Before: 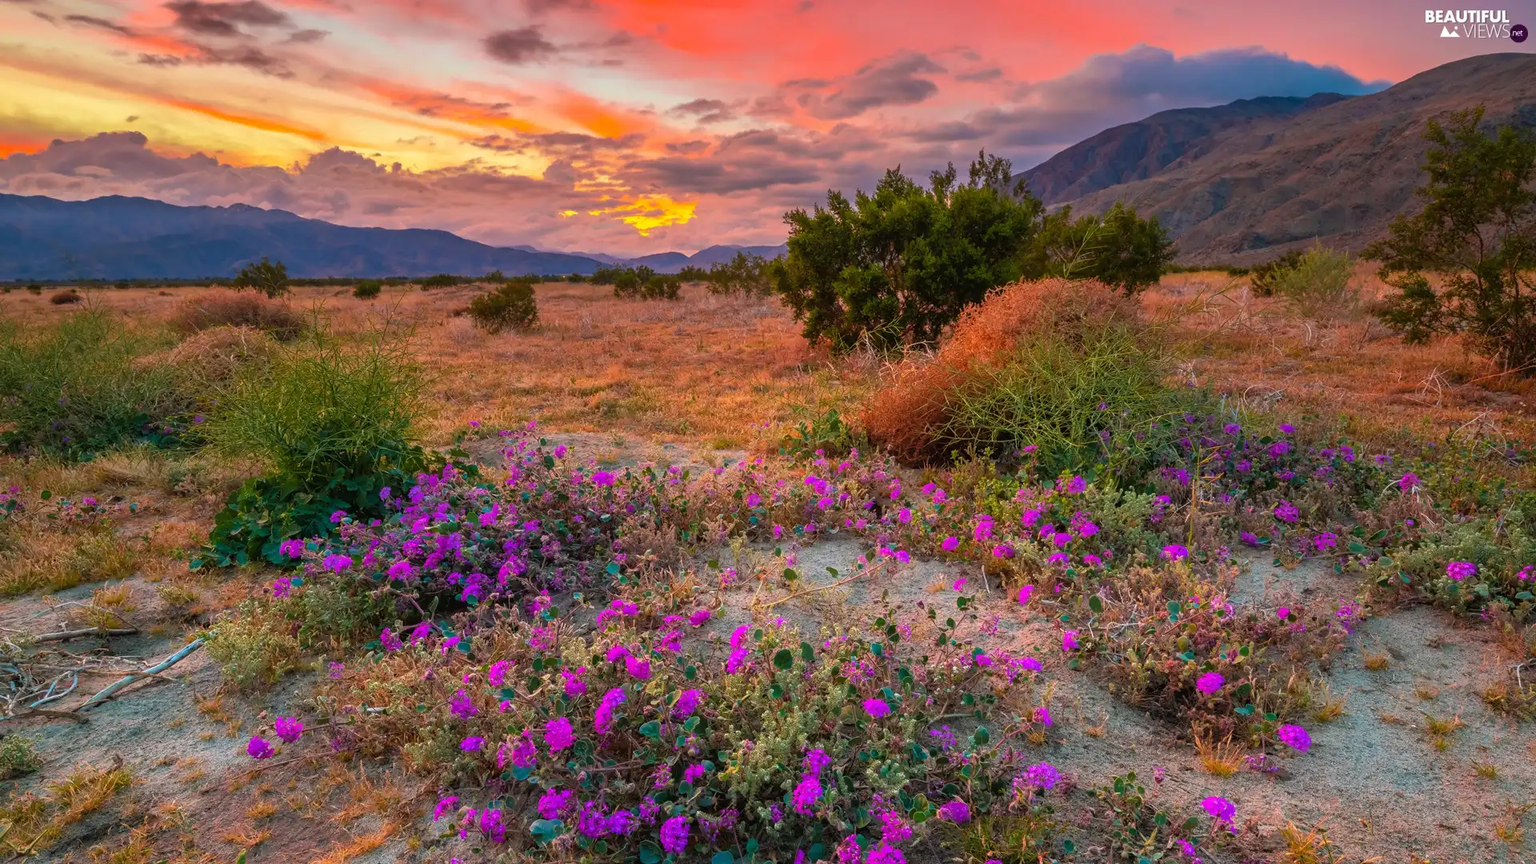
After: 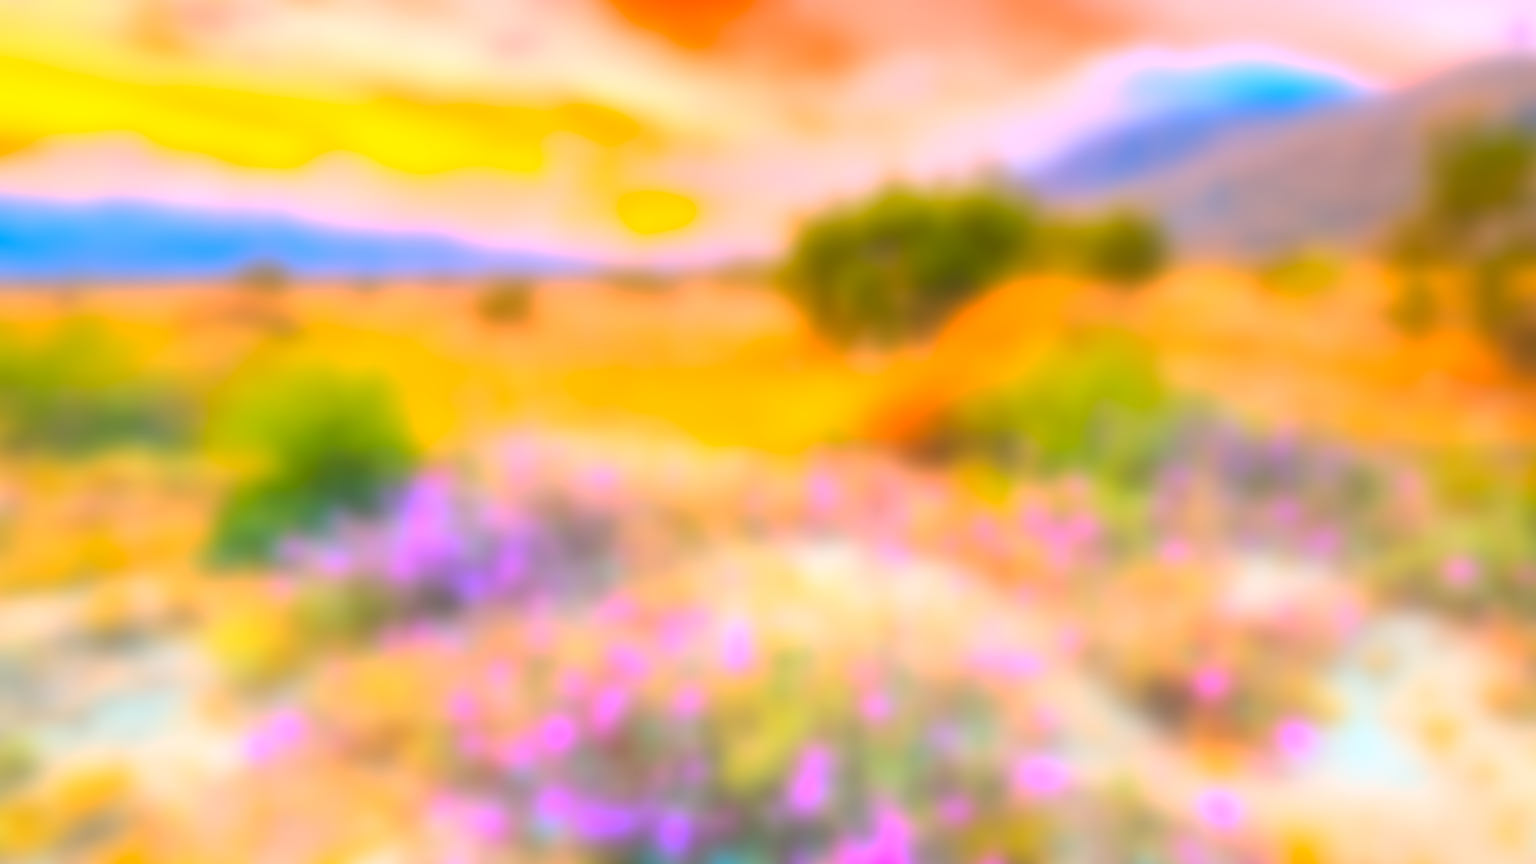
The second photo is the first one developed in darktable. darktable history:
lowpass: radius 16, unbound 0
contrast brightness saturation: contrast 0.07, brightness 0.18, saturation 0.4
exposure: exposure 2.04 EV, compensate highlight preservation false
color contrast: green-magenta contrast 0.85, blue-yellow contrast 1.25, unbound 0
